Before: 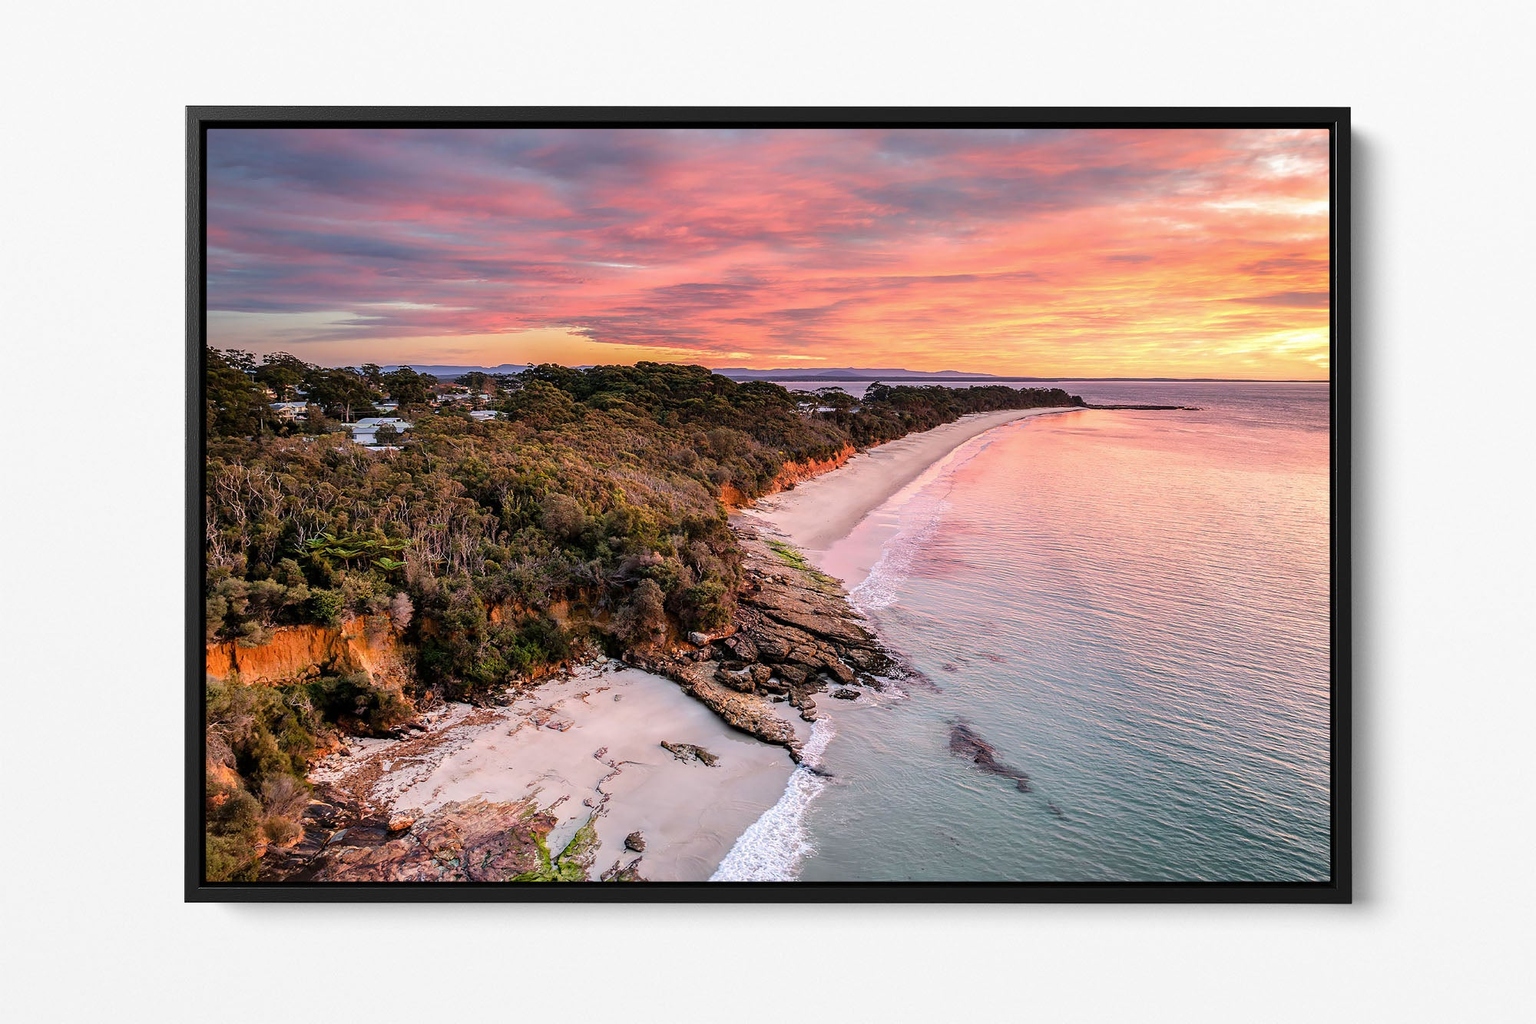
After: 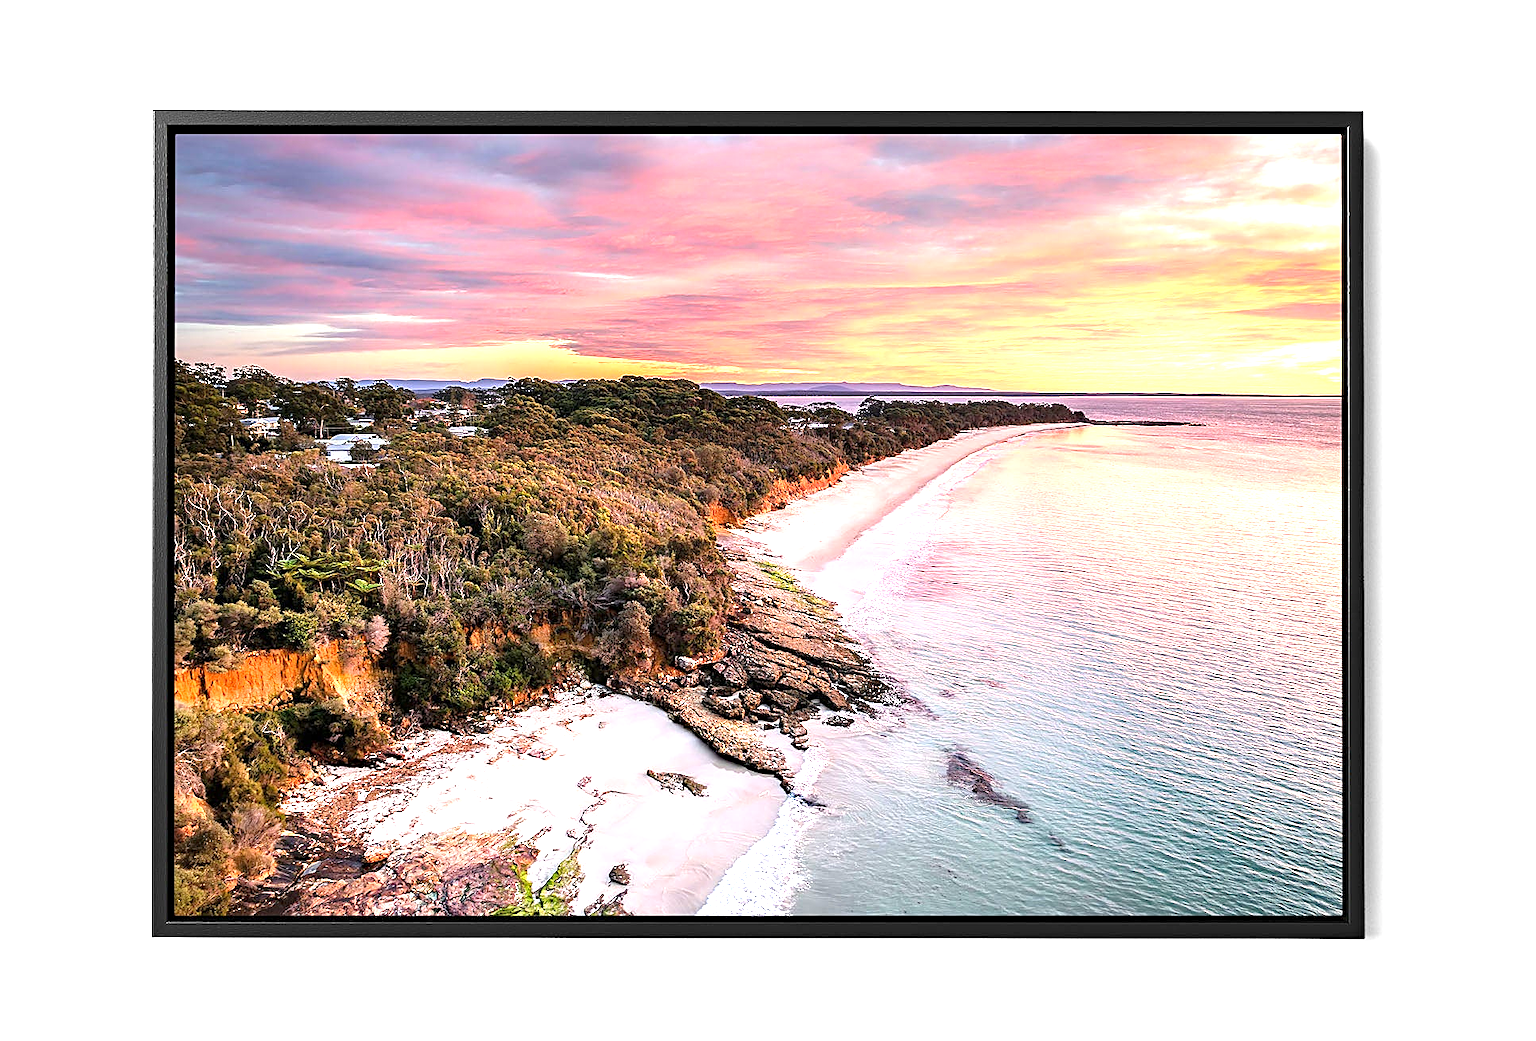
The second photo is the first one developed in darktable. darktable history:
haze removal: compatibility mode true
sharpen: on, module defaults
crop and rotate: left 2.525%, right 1.181%, bottom 2.09%
exposure: exposure 1.164 EV, compensate highlight preservation false
